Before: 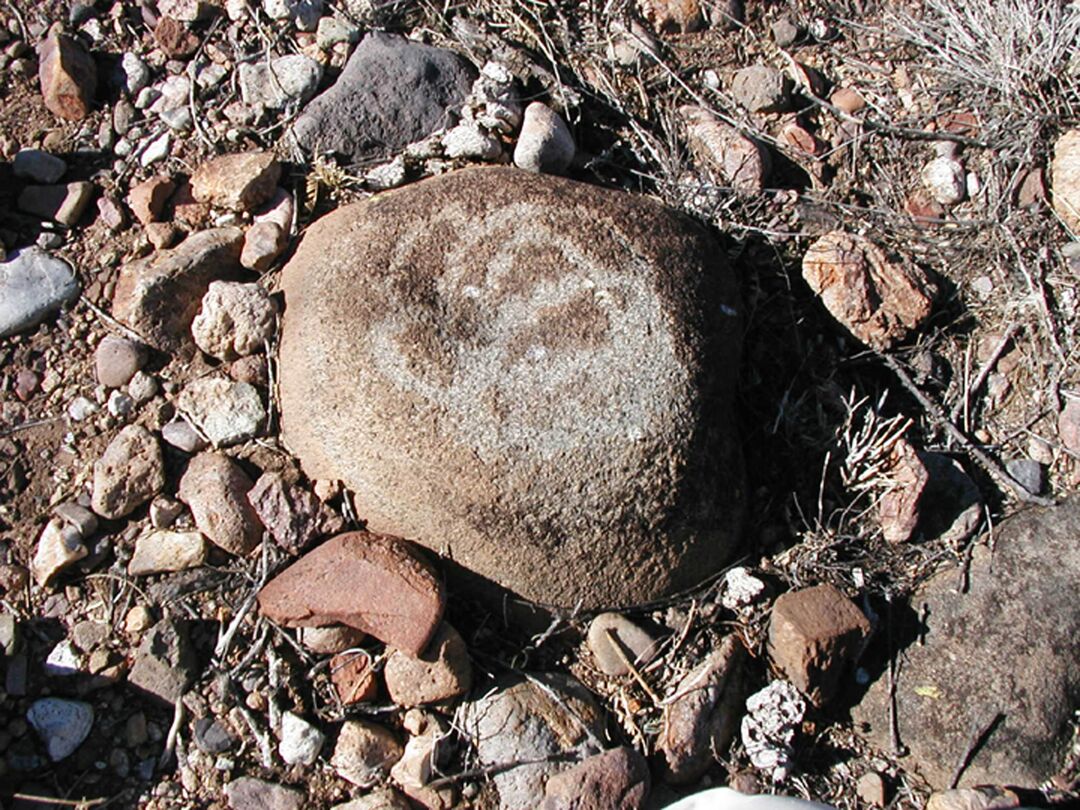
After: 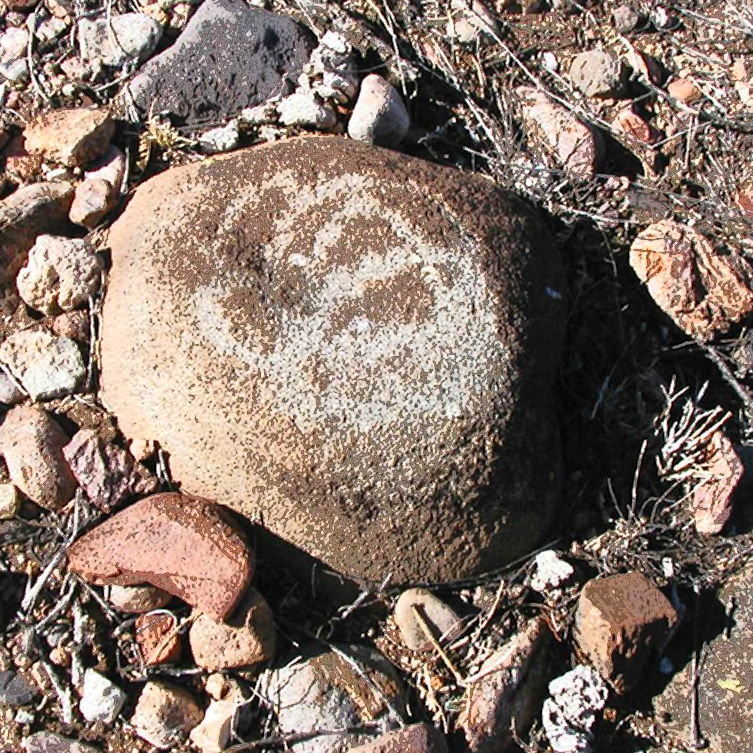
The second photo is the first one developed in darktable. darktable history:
fill light: exposure -0.73 EV, center 0.69, width 2.2
exposure: compensate highlight preservation false
crop and rotate: angle -3.27°, left 14.277%, top 0.028%, right 10.766%, bottom 0.028%
contrast brightness saturation: contrast 0.2, brightness 0.16, saturation 0.22
